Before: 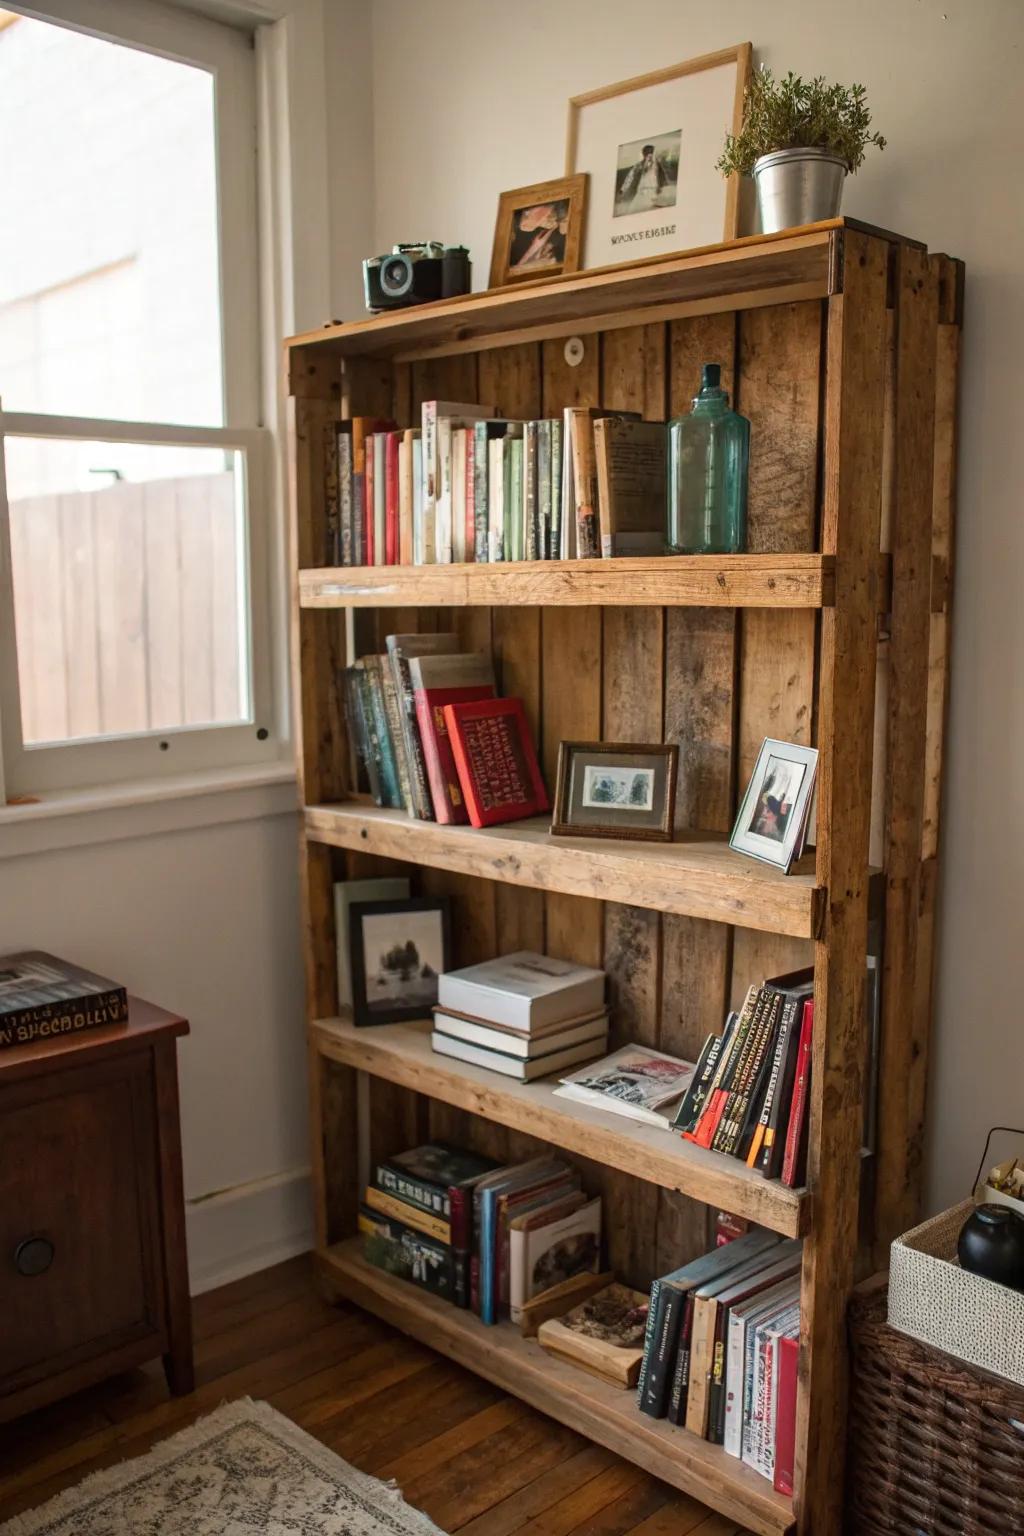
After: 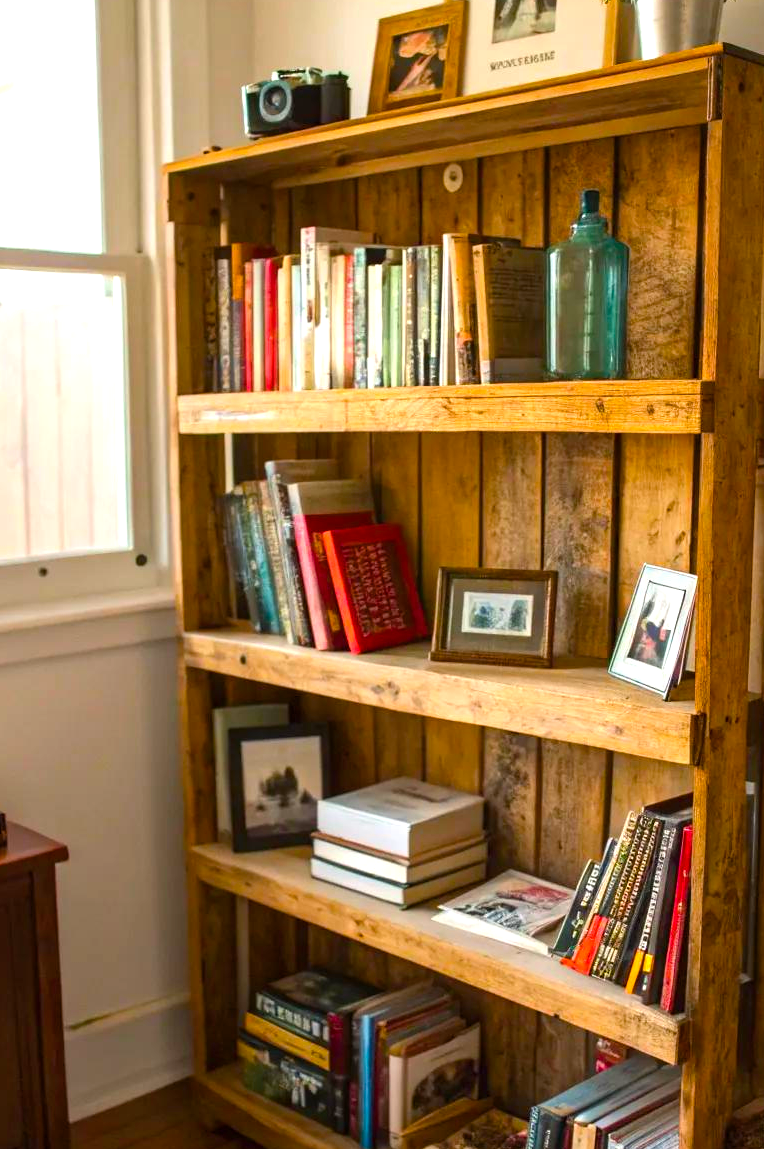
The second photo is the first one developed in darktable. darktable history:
color balance rgb: linear chroma grading › global chroma 19.25%, perceptual saturation grading › global saturation 25.716%, global vibrance 14.447%
crop and rotate: left 11.9%, top 11.383%, right 13.48%, bottom 13.798%
exposure: exposure 0.604 EV, compensate highlight preservation false
